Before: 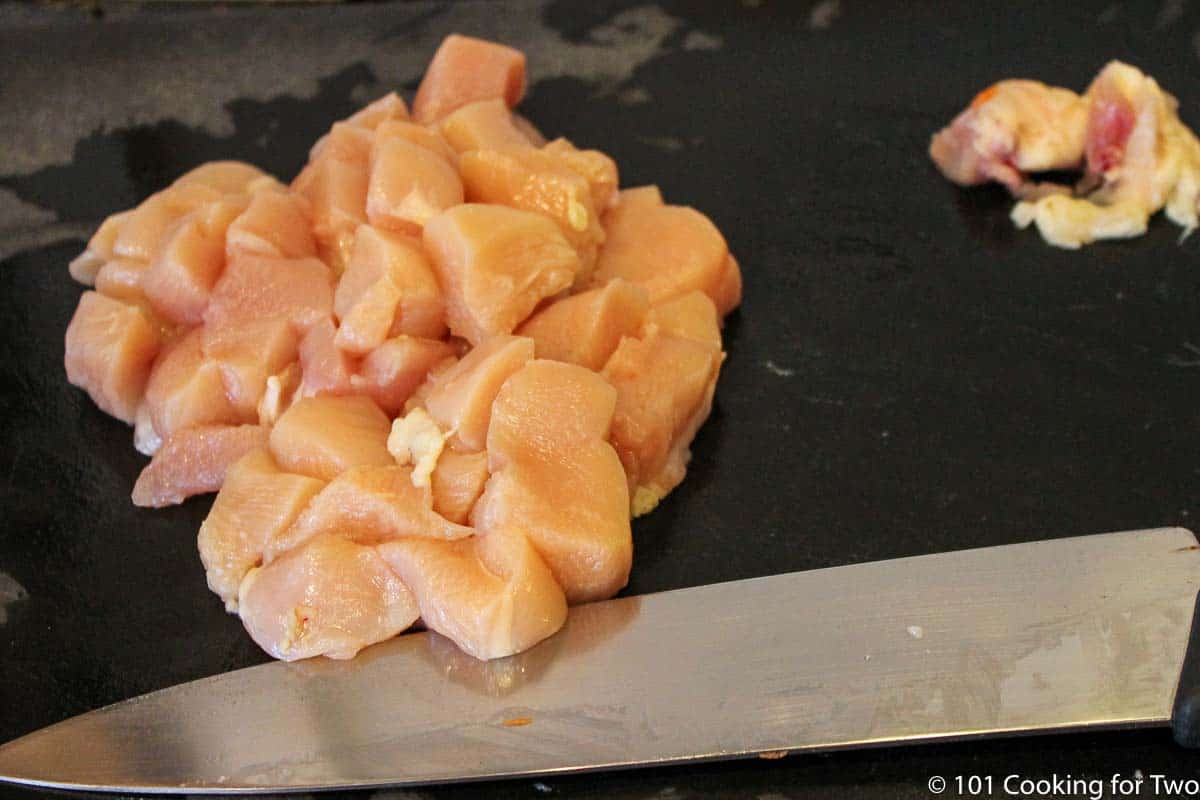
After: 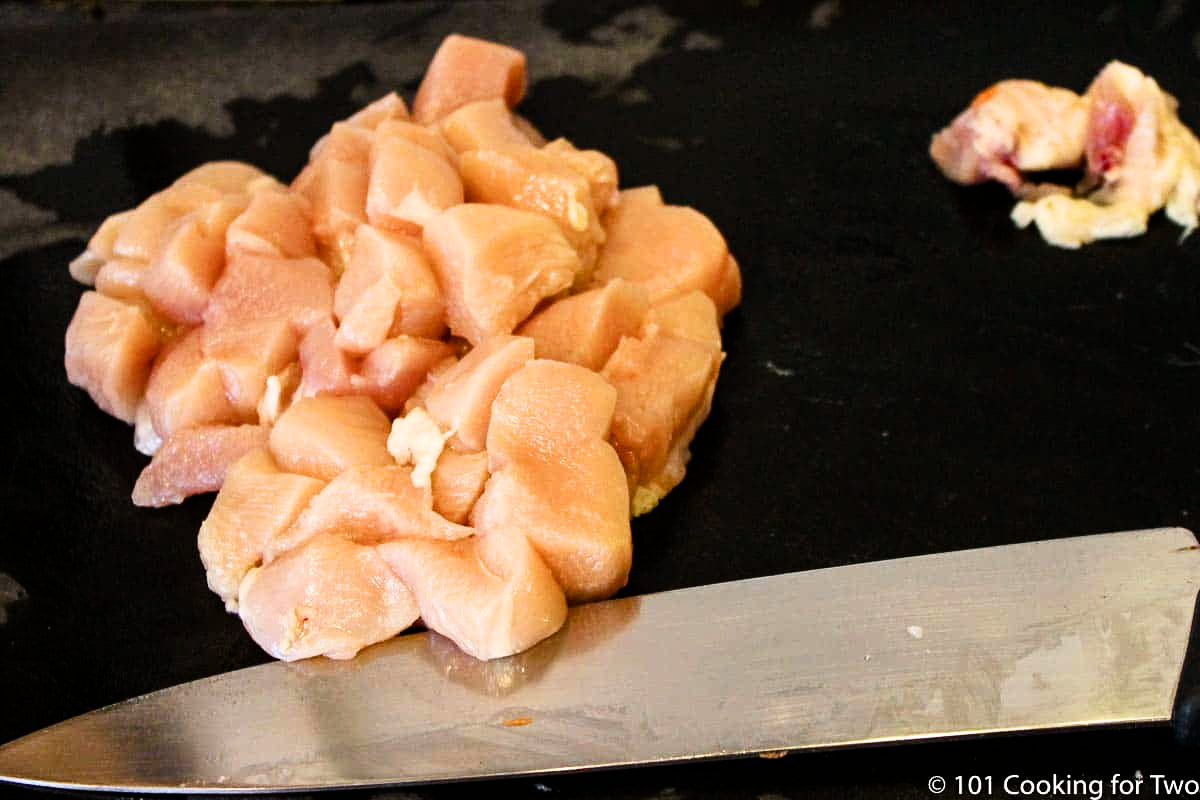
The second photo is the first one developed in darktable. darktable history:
filmic rgb: black relative exposure -8.1 EV, white relative exposure 3.01 EV, threshold 3.05 EV, hardness 5.4, contrast 1.259, enable highlight reconstruction true
color balance rgb: perceptual saturation grading › global saturation 20%, perceptual saturation grading › highlights -50.603%, perceptual saturation grading › shadows 30.335%, perceptual brilliance grading › highlights 15.993%, perceptual brilliance grading › mid-tones 5.951%, perceptual brilliance grading › shadows -14.902%, global vibrance 25.354%
